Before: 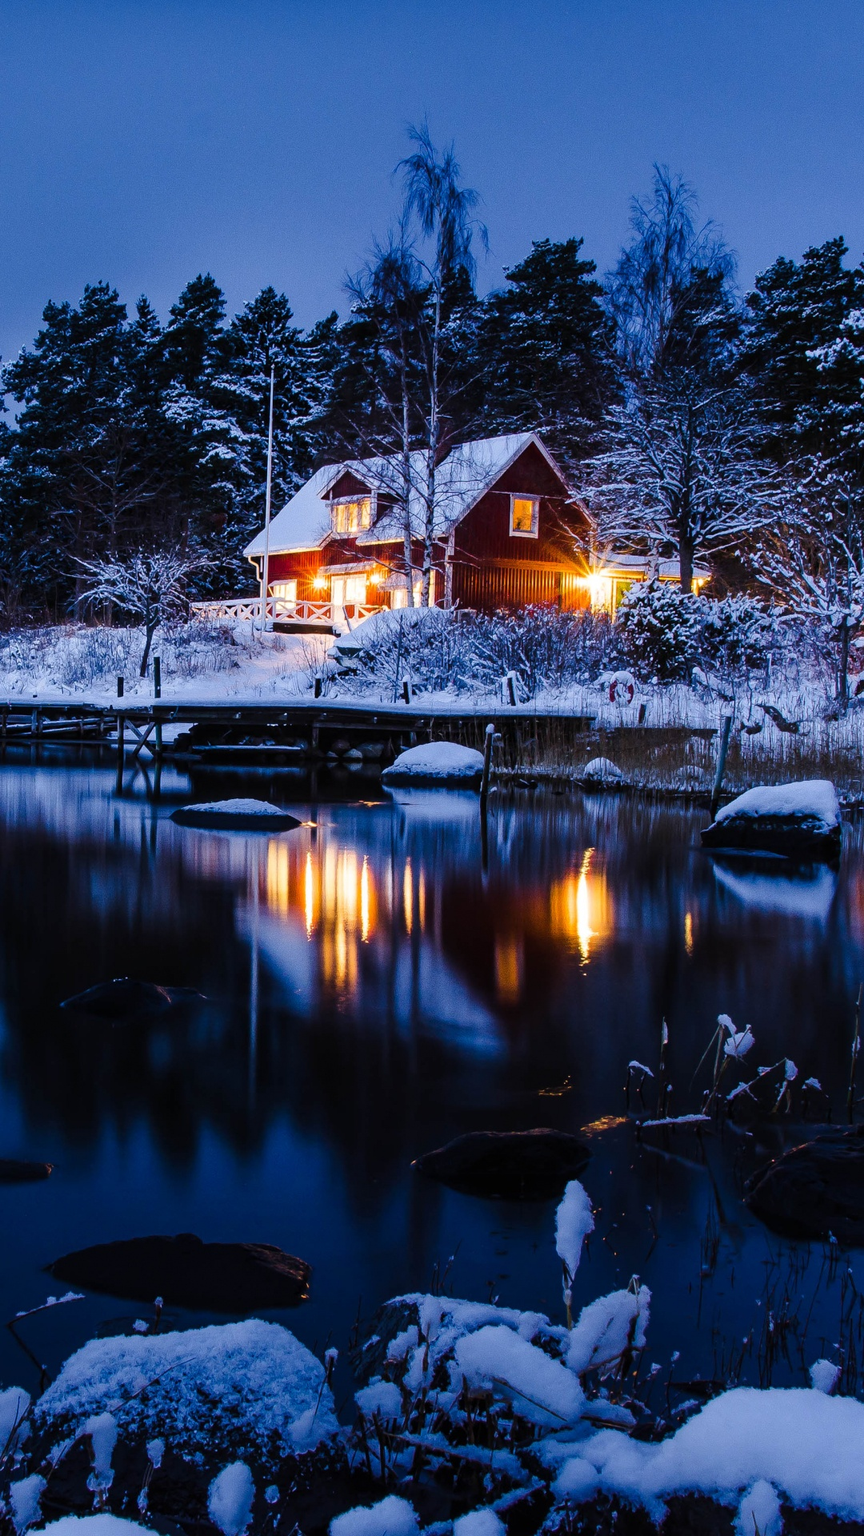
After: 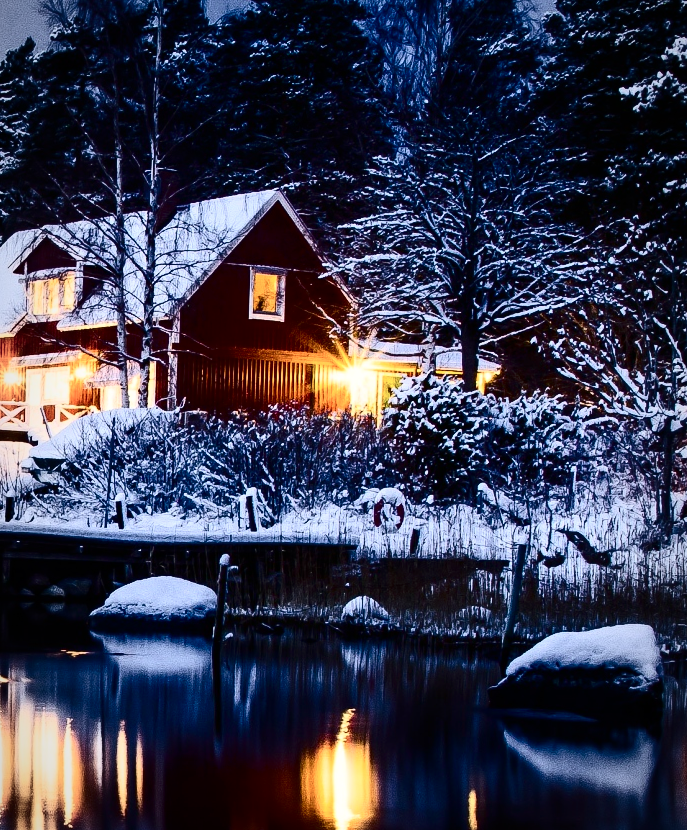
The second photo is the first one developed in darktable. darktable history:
color correction: highlights b* 3
crop: left 36.005%, top 18.293%, right 0.31%, bottom 38.444%
contrast brightness saturation: contrast 0.5, saturation -0.1
vignetting: fall-off start 97%, fall-off radius 100%, width/height ratio 0.609, unbound false
